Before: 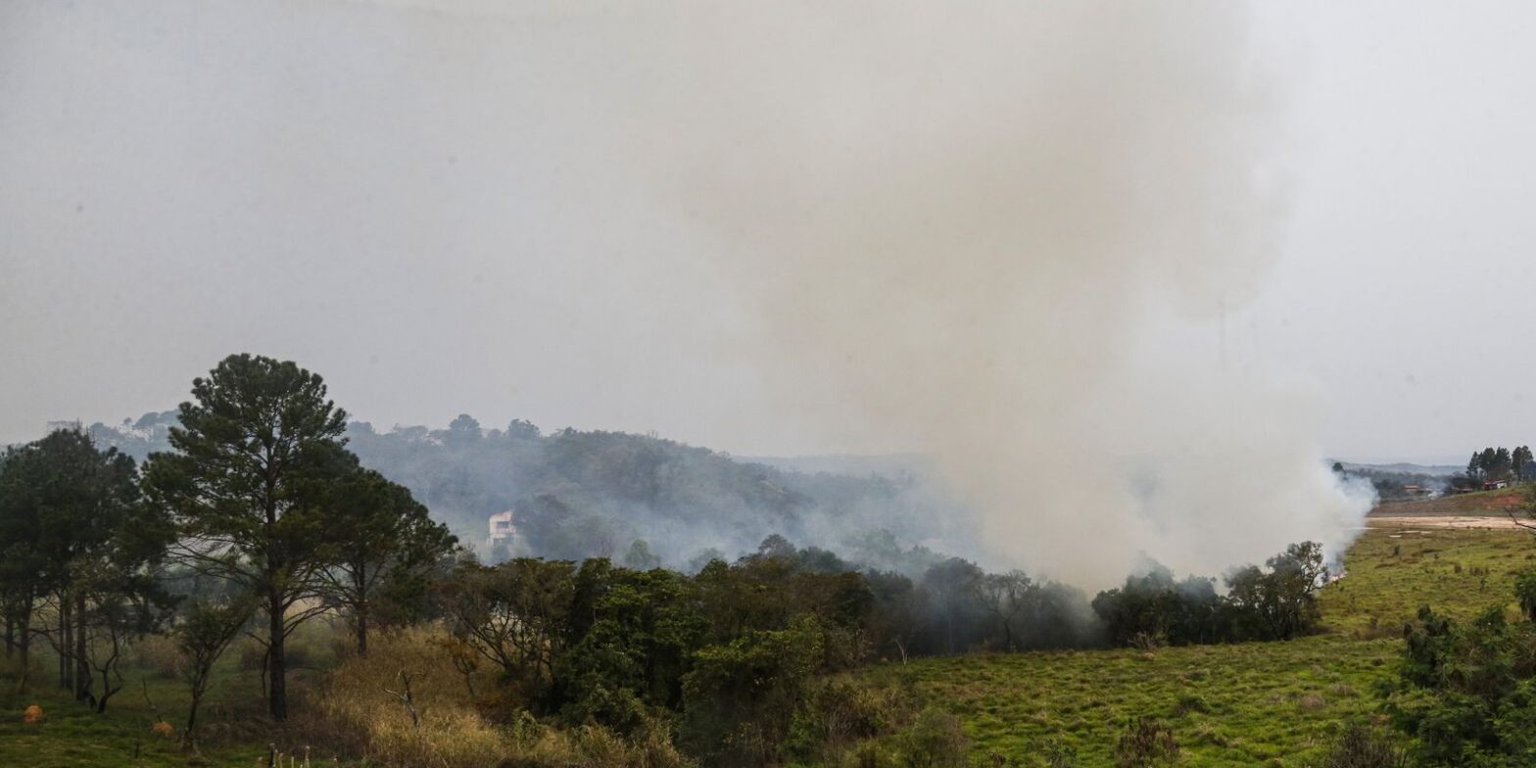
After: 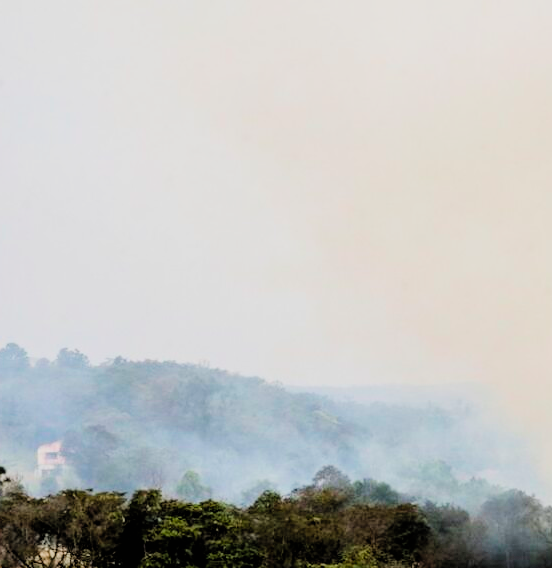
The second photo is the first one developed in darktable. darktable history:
exposure: exposure 1 EV, compensate highlight preservation false
filmic rgb: black relative exposure -4.14 EV, white relative exposure 5.1 EV, hardness 2.11, contrast 1.165
crop and rotate: left 29.476%, top 10.214%, right 35.32%, bottom 17.333%
contrast brightness saturation: contrast 0.07, brightness 0.08, saturation 0.18
